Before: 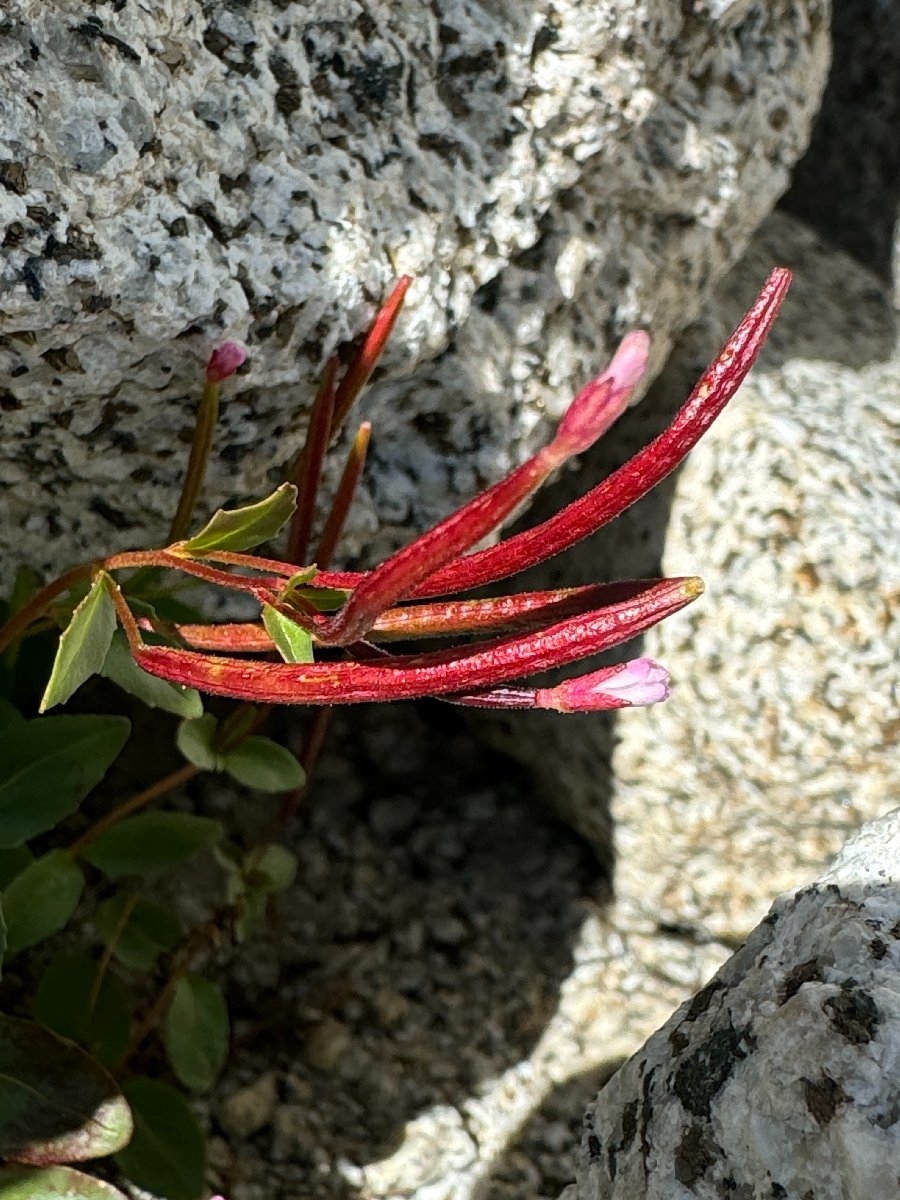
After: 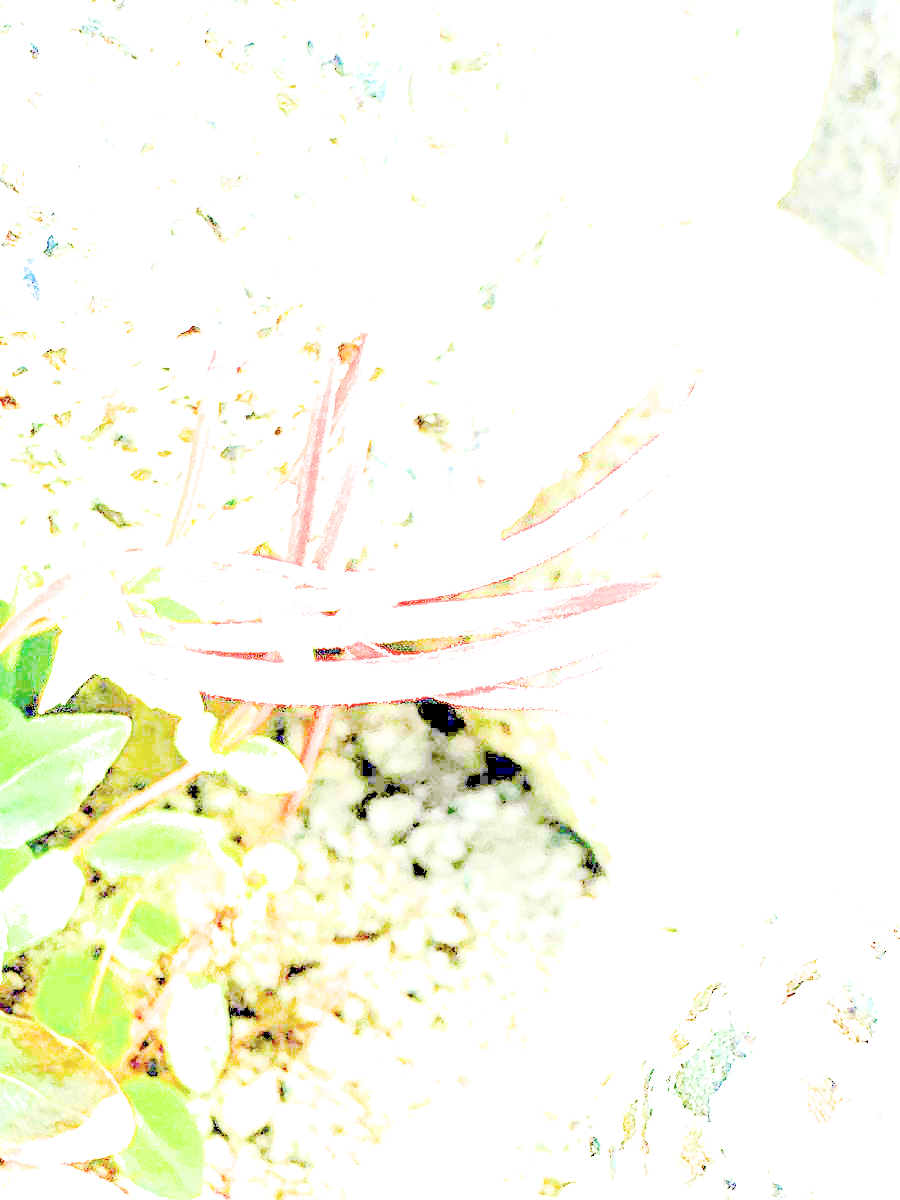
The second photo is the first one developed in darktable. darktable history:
filmic rgb: black relative exposure -7.65 EV, white relative exposure 4.56 EV, hardness 3.61, contrast 1.057
tone curve: curves: ch0 [(0, 0) (0.07, 0.057) (0.15, 0.177) (0.352, 0.445) (0.59, 0.703) (0.857, 0.908) (1, 1)], color space Lab, independent channels, preserve colors none
exposure: exposure 7.93 EV, compensate highlight preservation false
